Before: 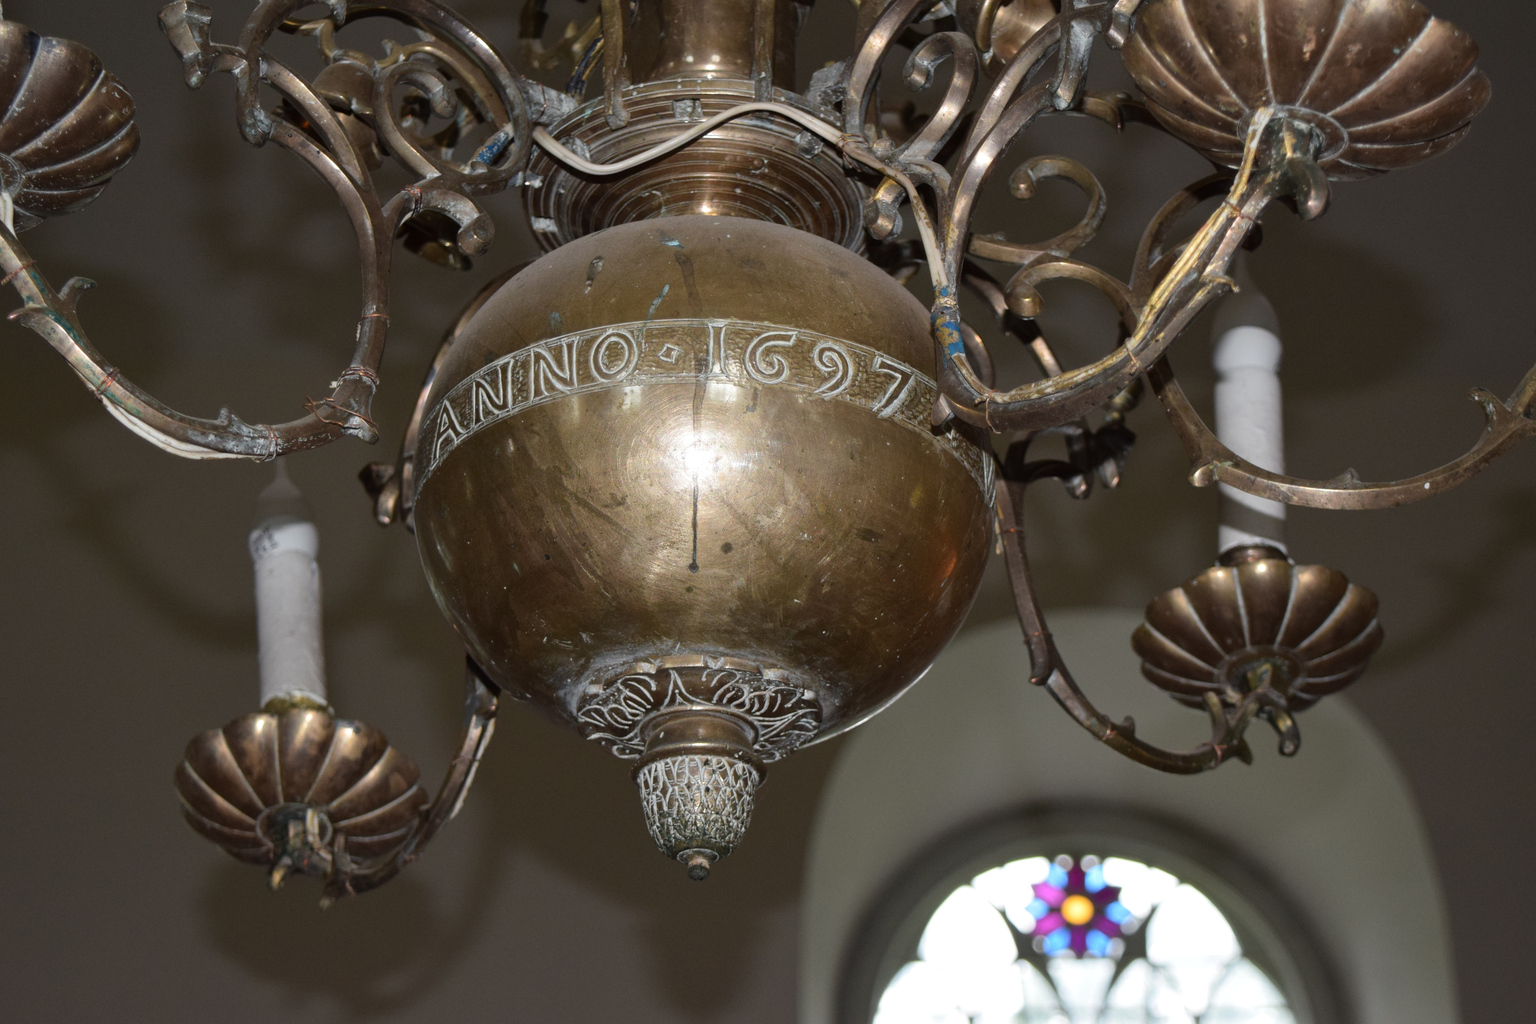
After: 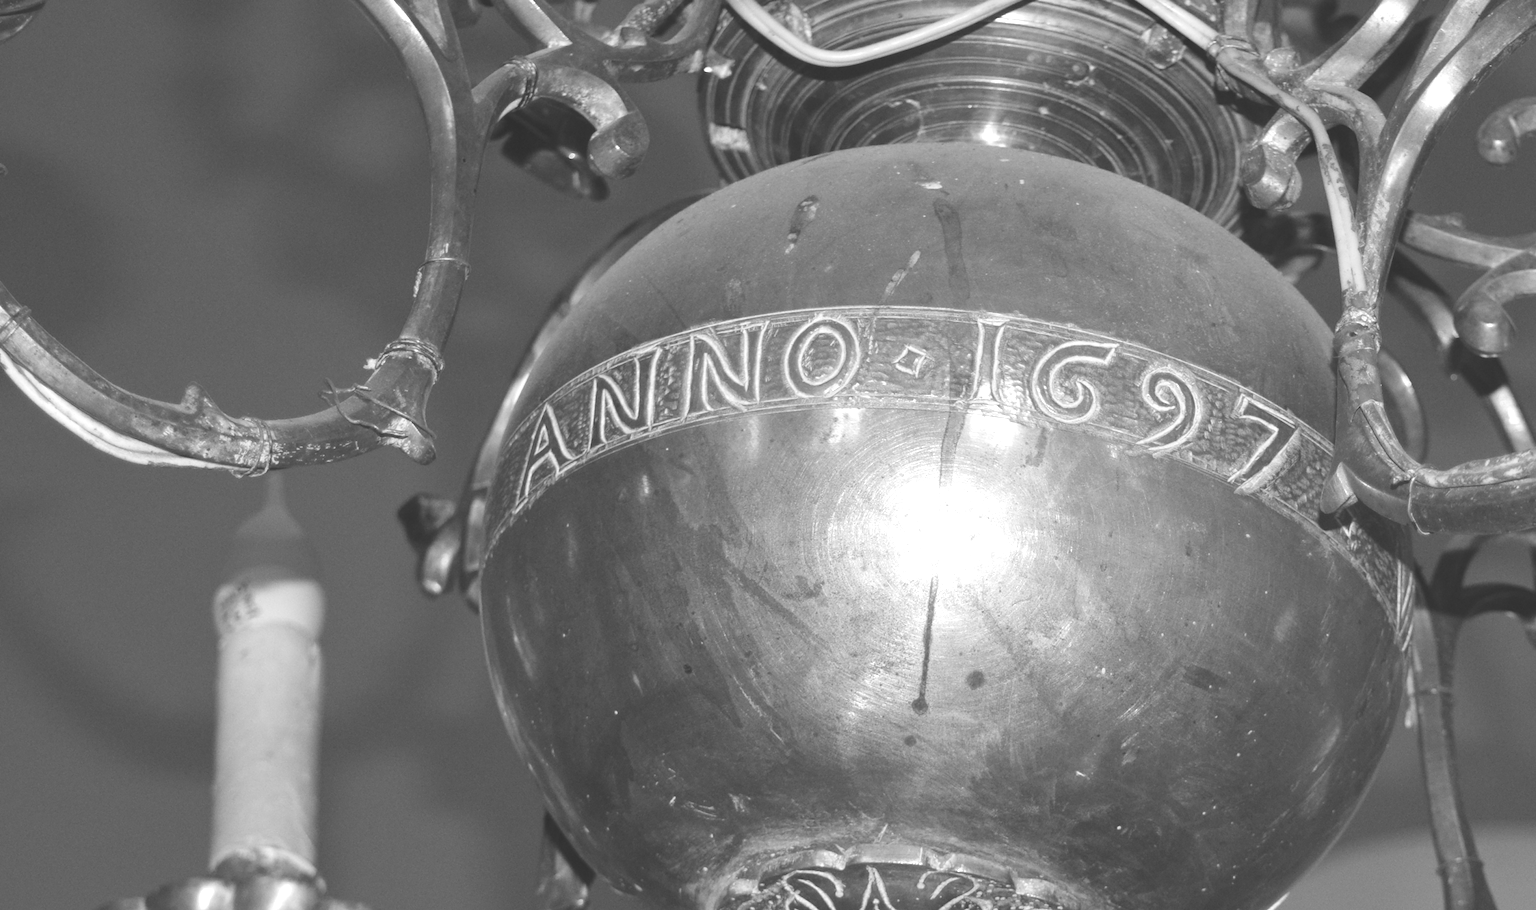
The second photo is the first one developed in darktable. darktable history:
exposure: black level correction -0.002, exposure 1.35 EV, compensate highlight preservation false
monochrome: a 32, b 64, size 2.3
crop and rotate: angle -4.99°, left 2.122%, top 6.945%, right 27.566%, bottom 30.519%
contrast brightness saturation: contrast -0.28
